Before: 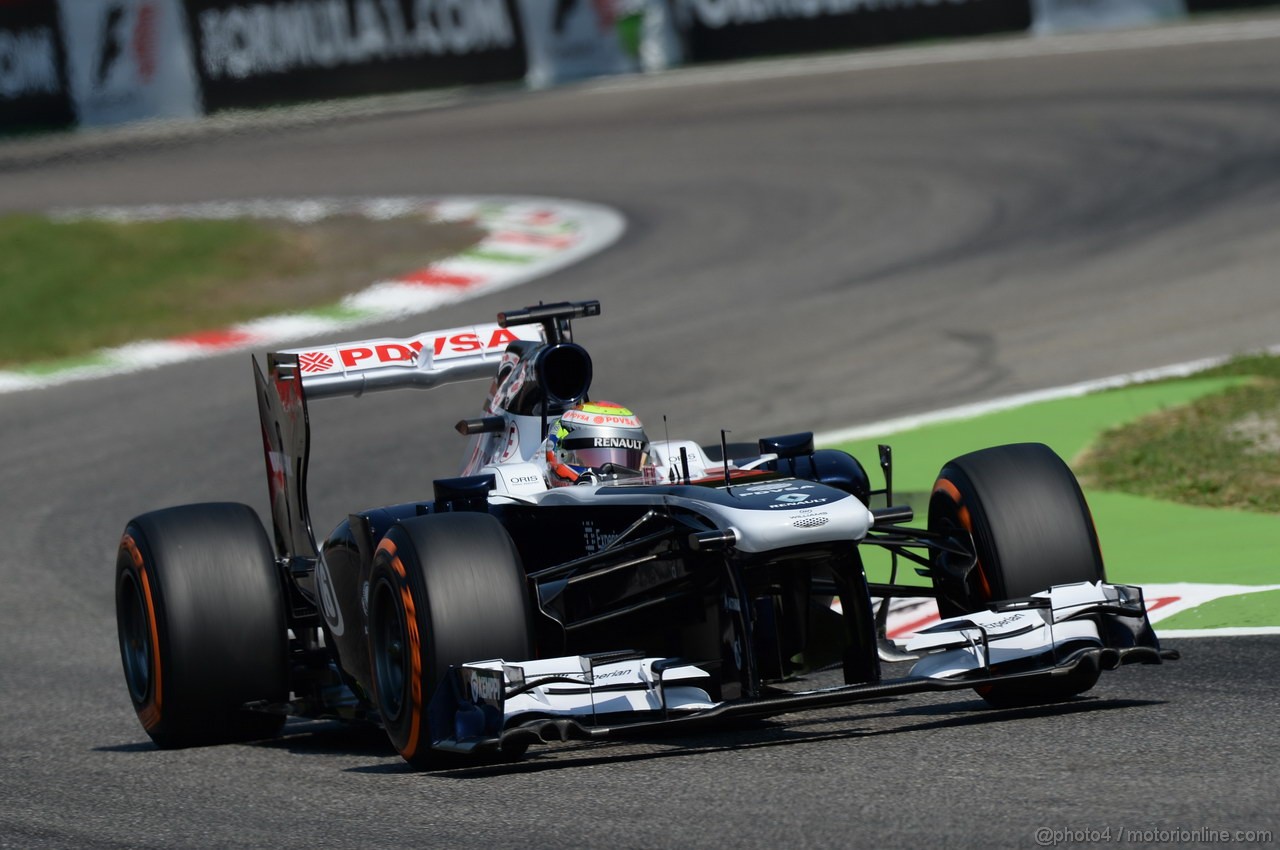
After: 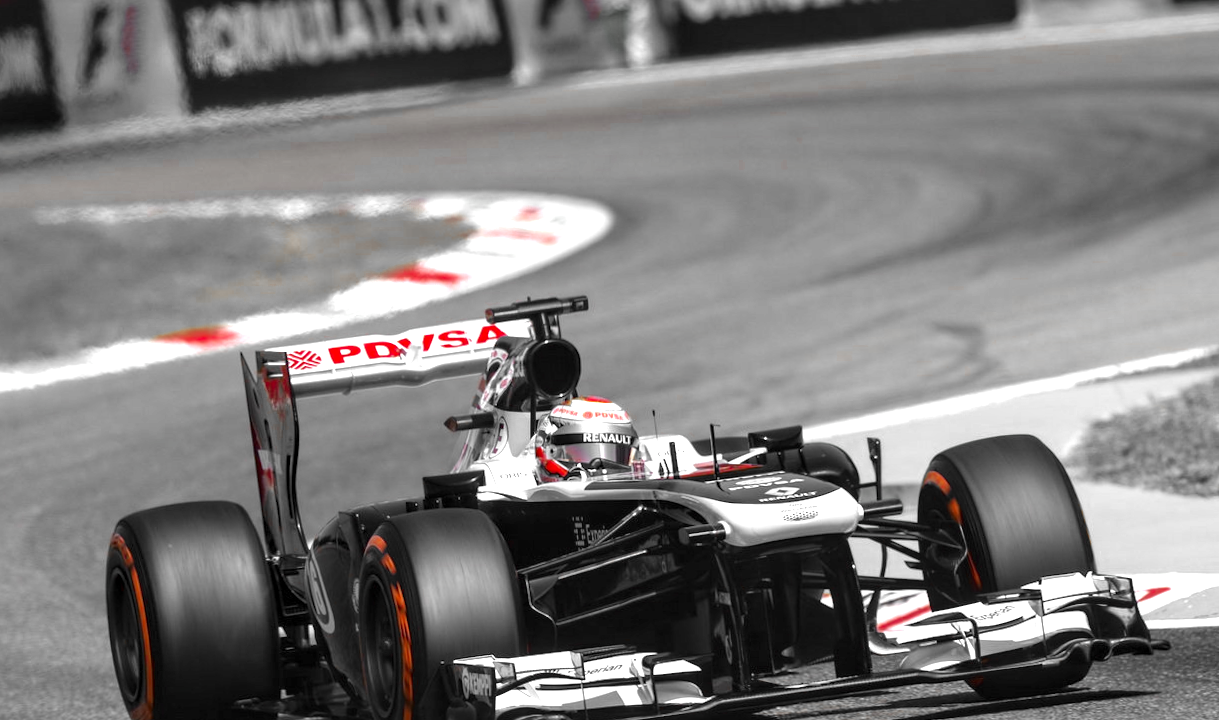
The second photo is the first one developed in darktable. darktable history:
crop and rotate: angle 0.487°, left 0.257%, right 3.261%, bottom 14.154%
color zones: curves: ch0 [(0, 0.497) (0.096, 0.361) (0.221, 0.538) (0.429, 0.5) (0.571, 0.5) (0.714, 0.5) (0.857, 0.5) (1, 0.497)]; ch1 [(0, 0.5) (0.143, 0.5) (0.257, -0.002) (0.429, 0.04) (0.571, -0.001) (0.714, -0.015) (0.857, 0.024) (1, 0.5)]
exposure: black level correction 0, exposure 1.096 EV, compensate highlight preservation false
local contrast: on, module defaults
